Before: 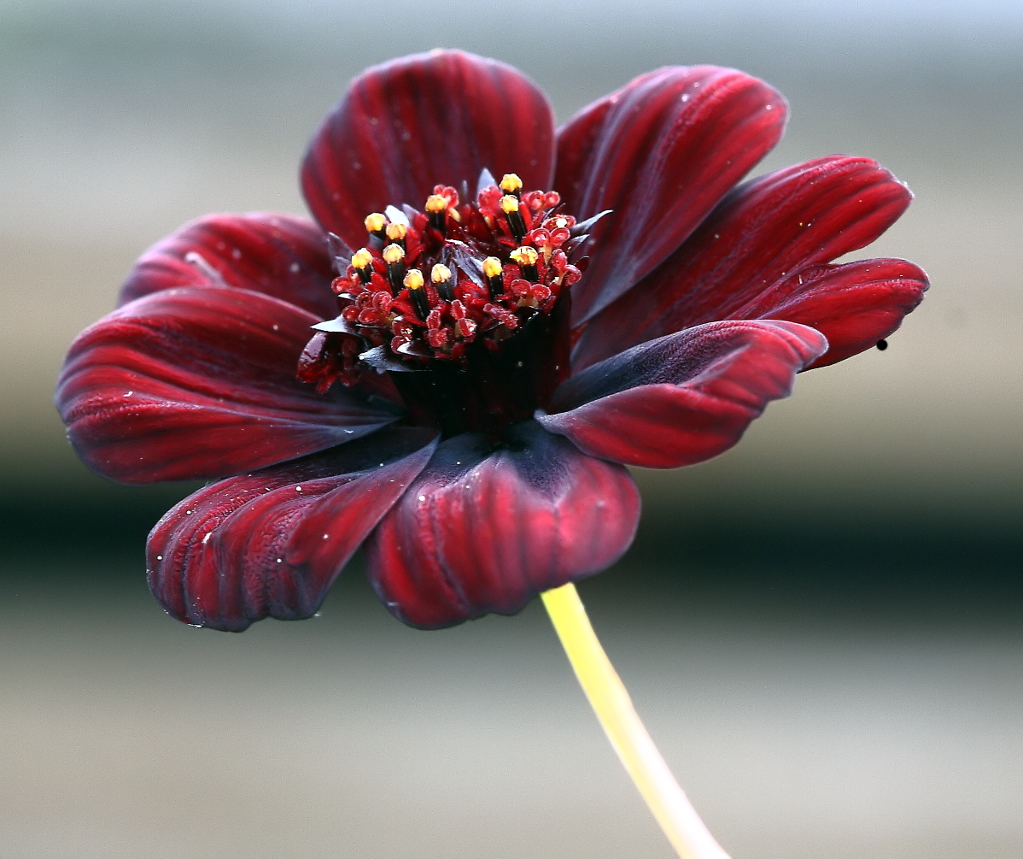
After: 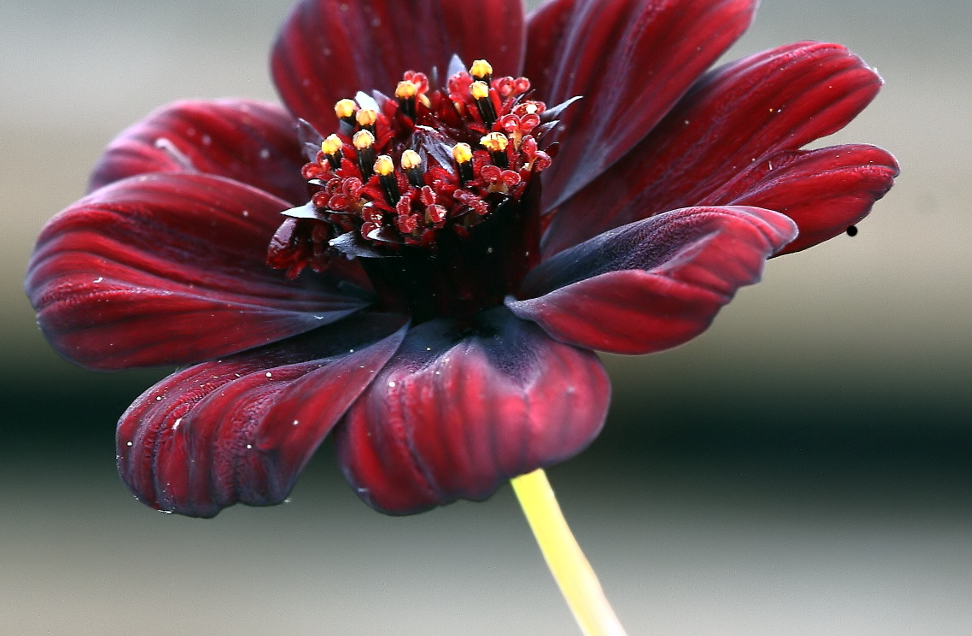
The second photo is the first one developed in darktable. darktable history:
crop and rotate: left 2.991%, top 13.302%, right 1.981%, bottom 12.636%
color balance: on, module defaults
